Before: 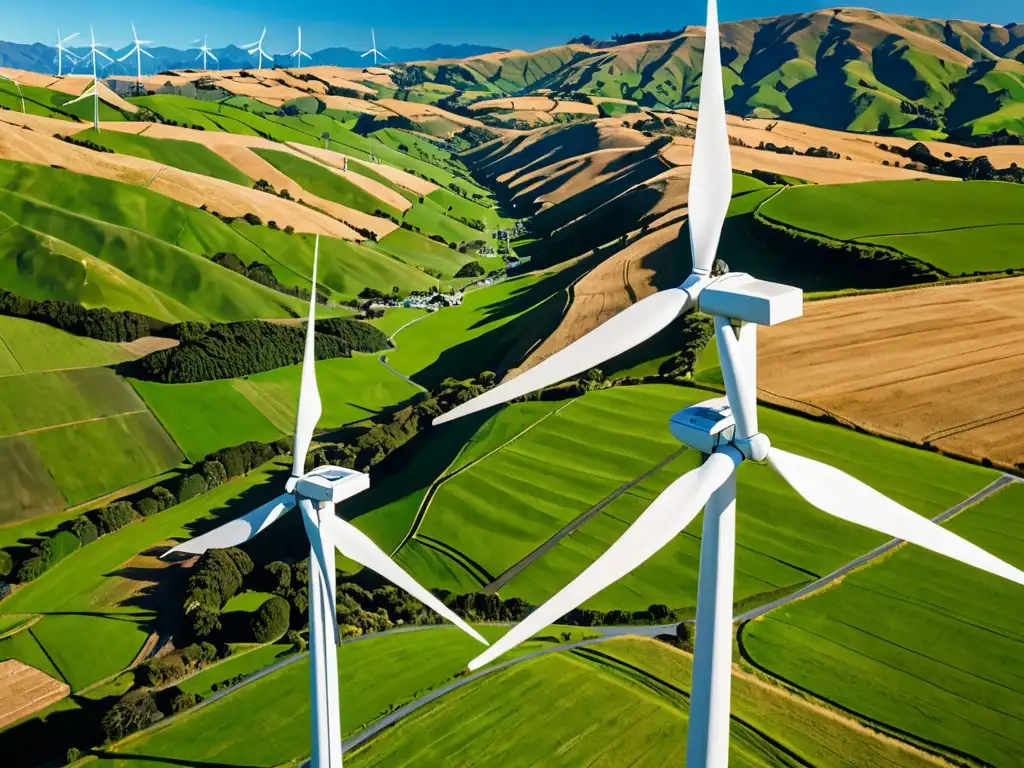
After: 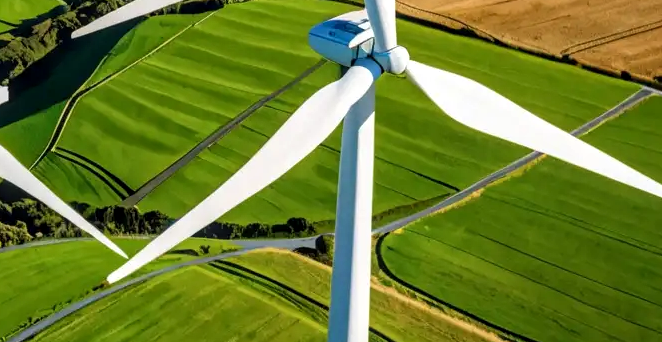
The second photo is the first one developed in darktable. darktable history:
local contrast: on, module defaults
crop and rotate: left 35.301%, top 50.472%, bottom 4.959%
